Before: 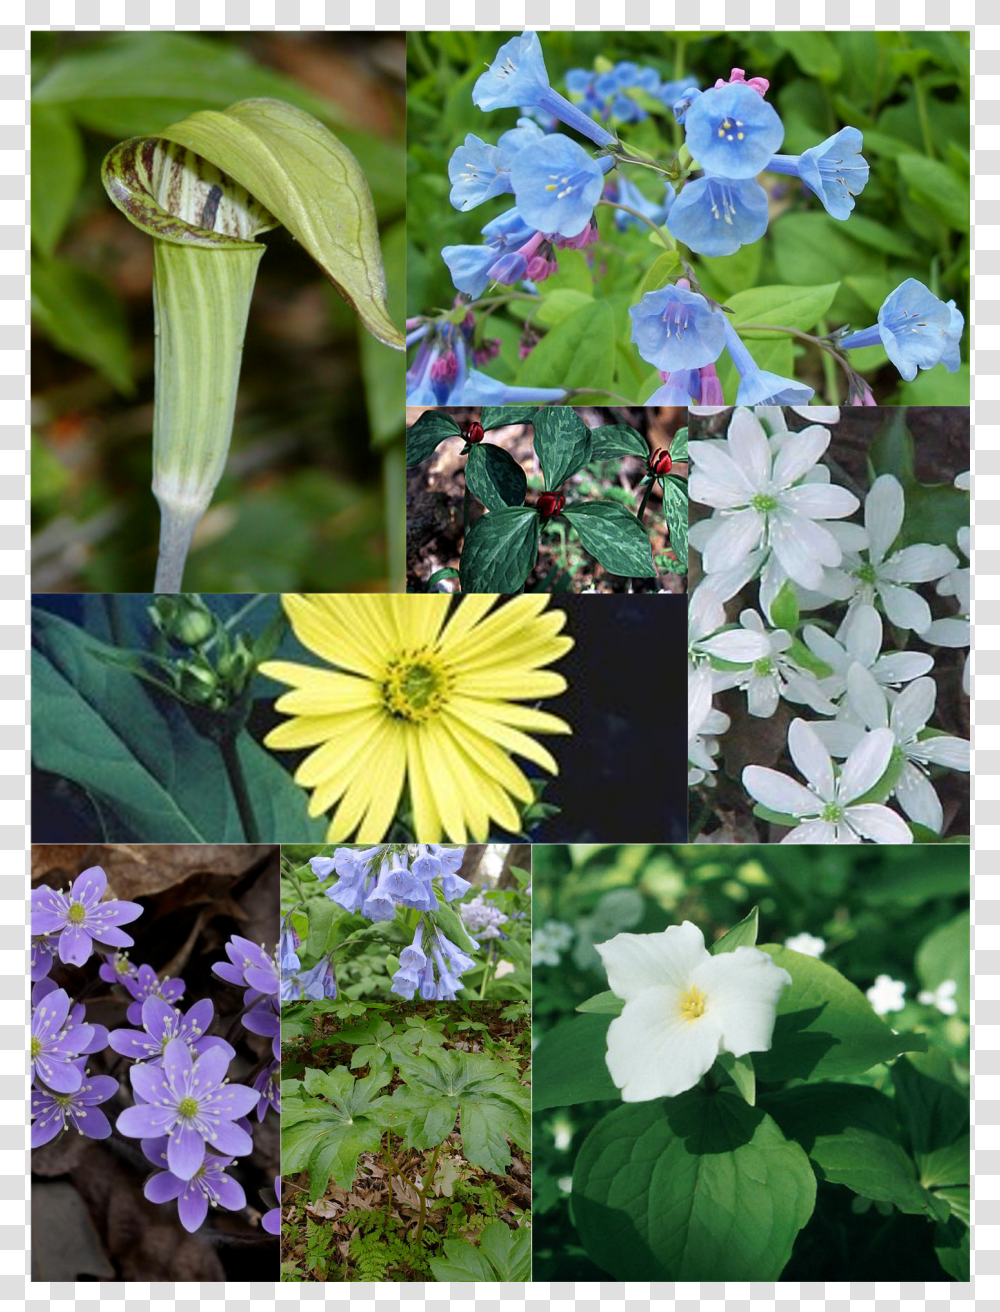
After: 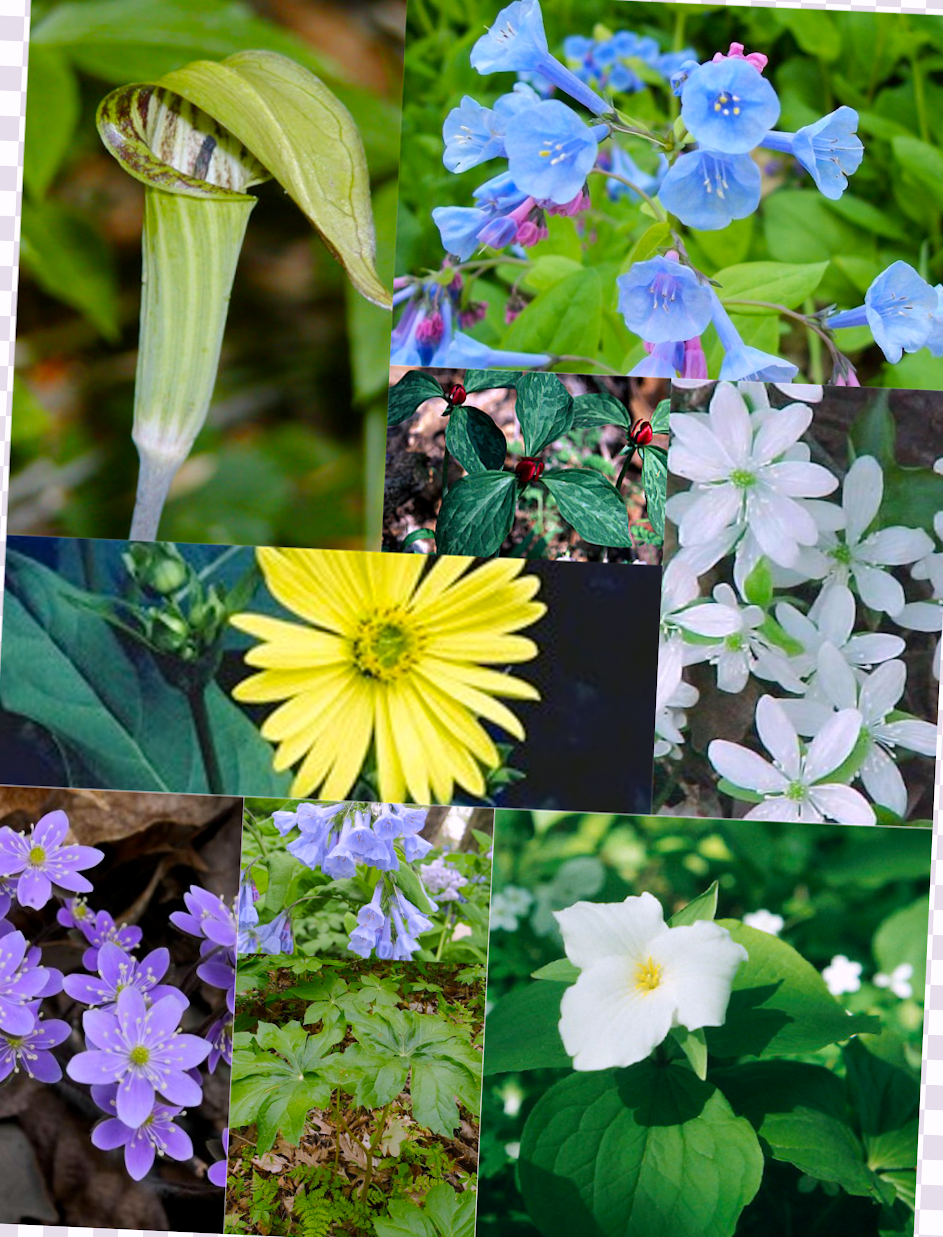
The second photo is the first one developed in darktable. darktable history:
crop and rotate: angle -2.67°
color balance rgb: shadows lift › luminance -5.372%, shadows lift › chroma 1.142%, shadows lift › hue 218.41°, highlights gain › chroma 2.041%, highlights gain › hue 290.06°, perceptual saturation grading › global saturation 19.426%, perceptual brilliance grading › mid-tones 10.335%, perceptual brilliance grading › shadows 14.975%
